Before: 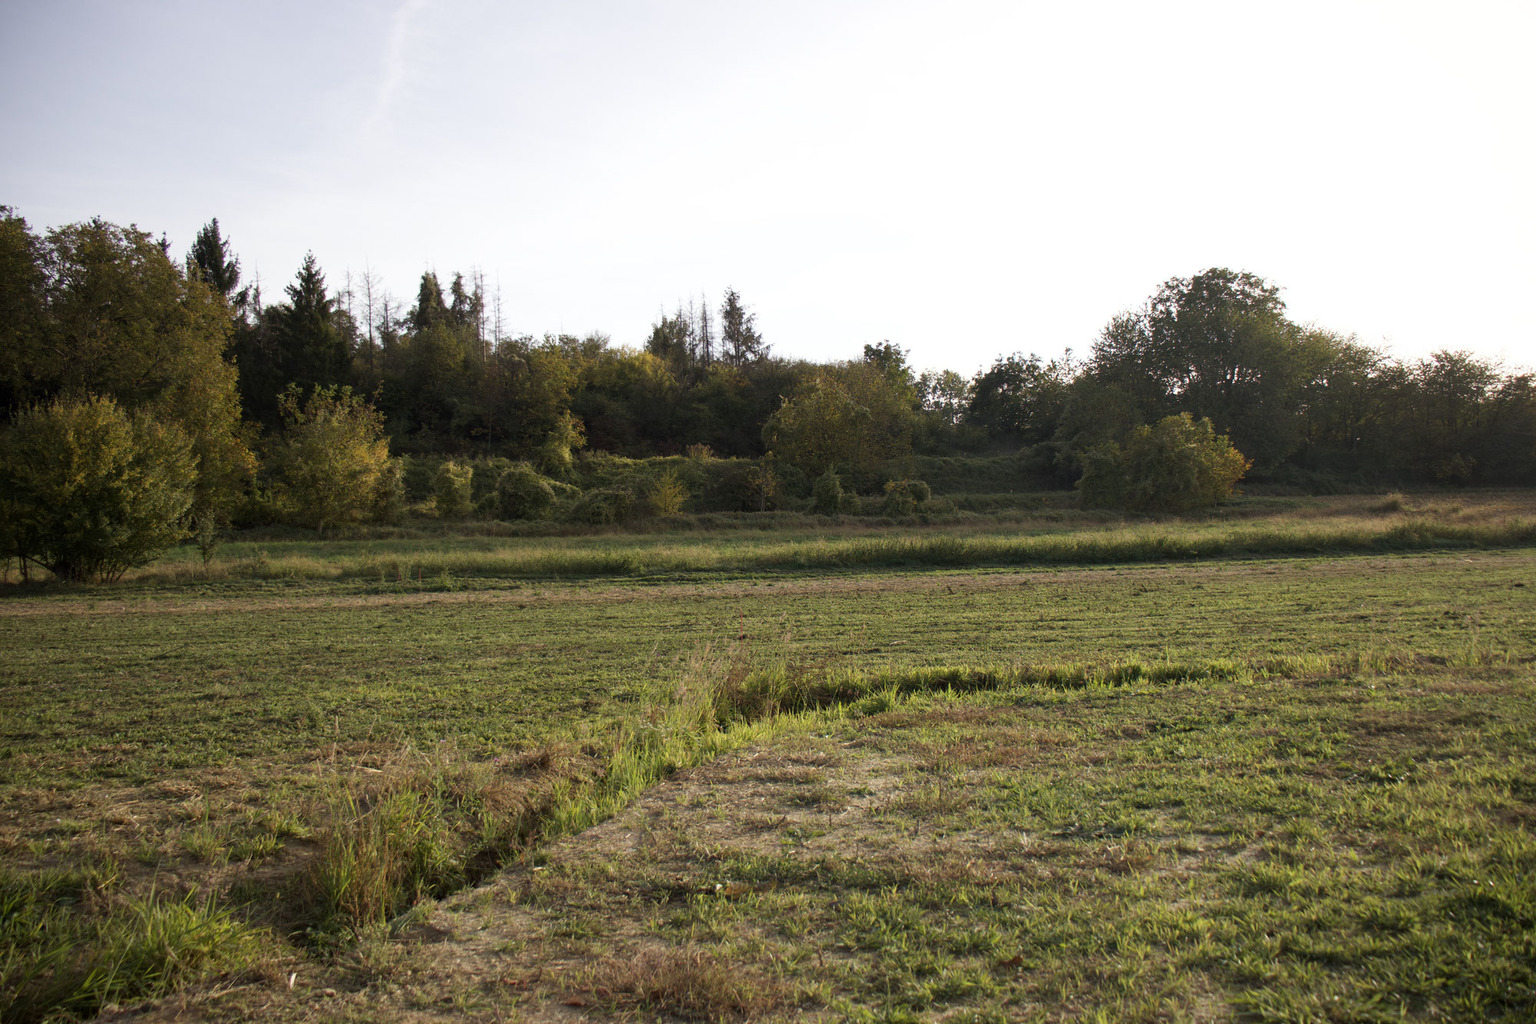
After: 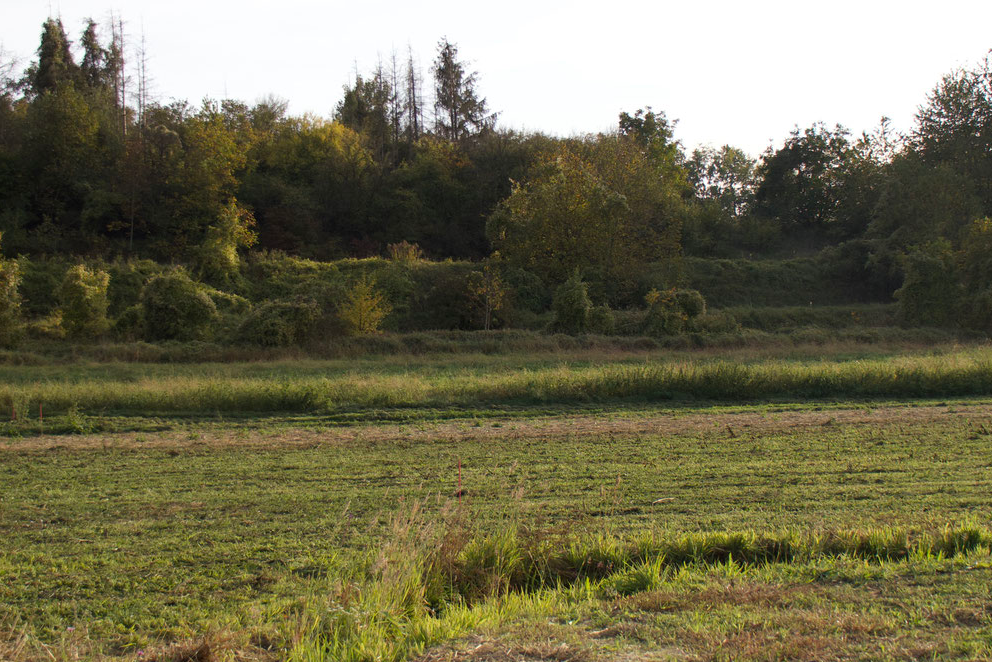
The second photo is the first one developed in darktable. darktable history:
crop: left 25.314%, top 25.278%, right 25.042%, bottom 25%
